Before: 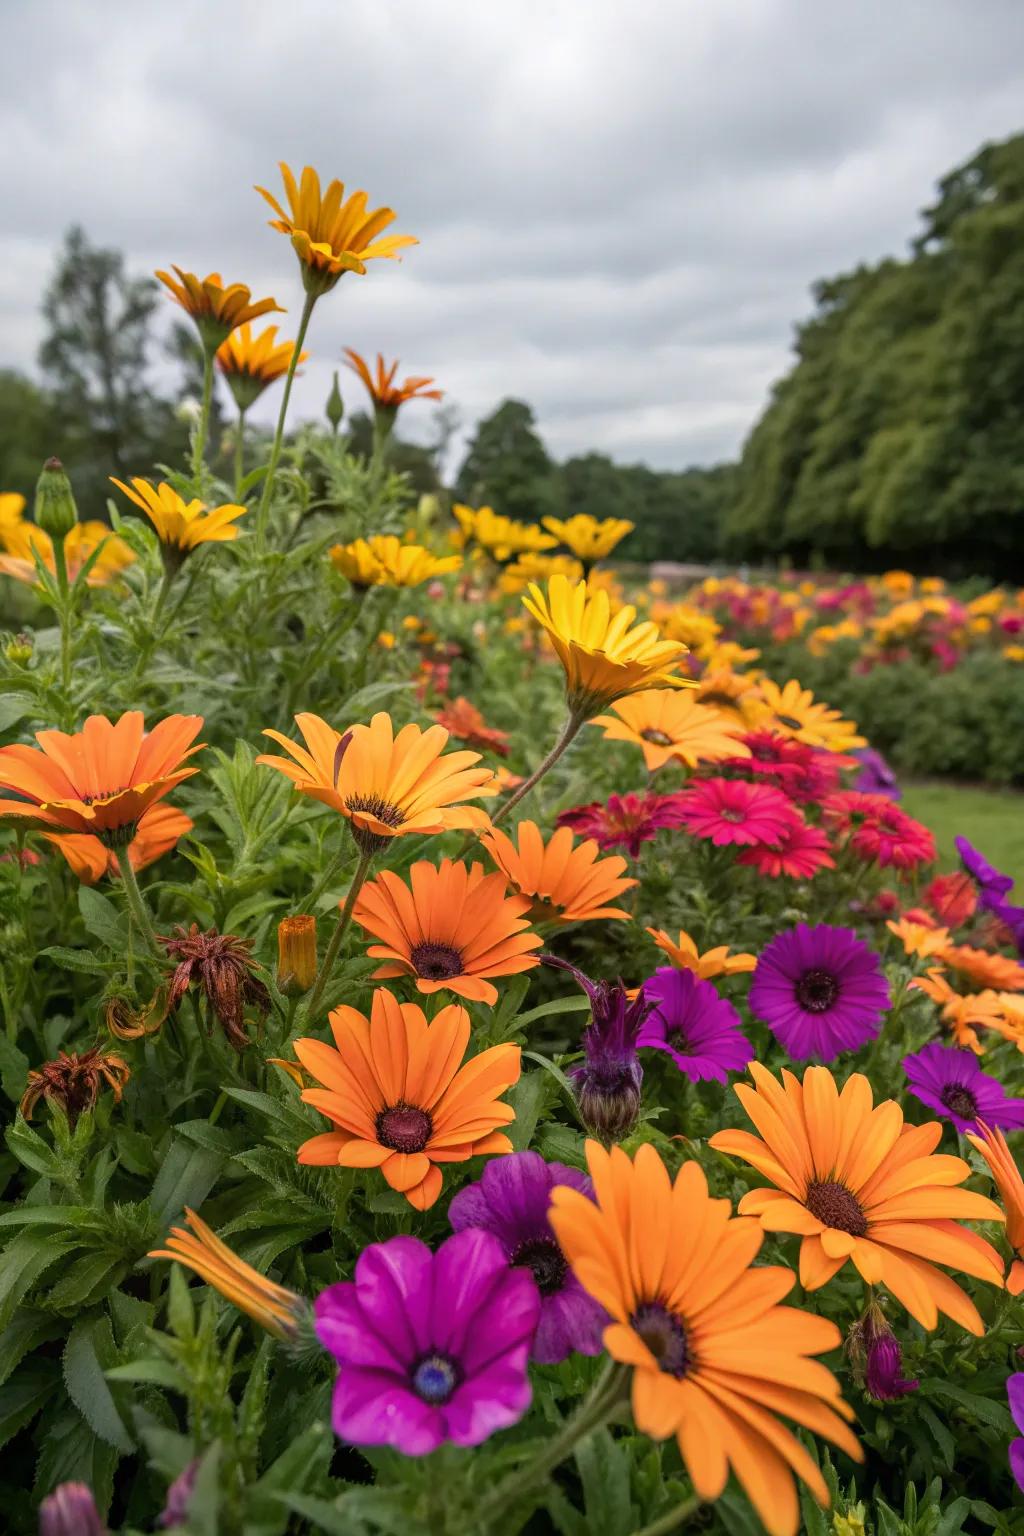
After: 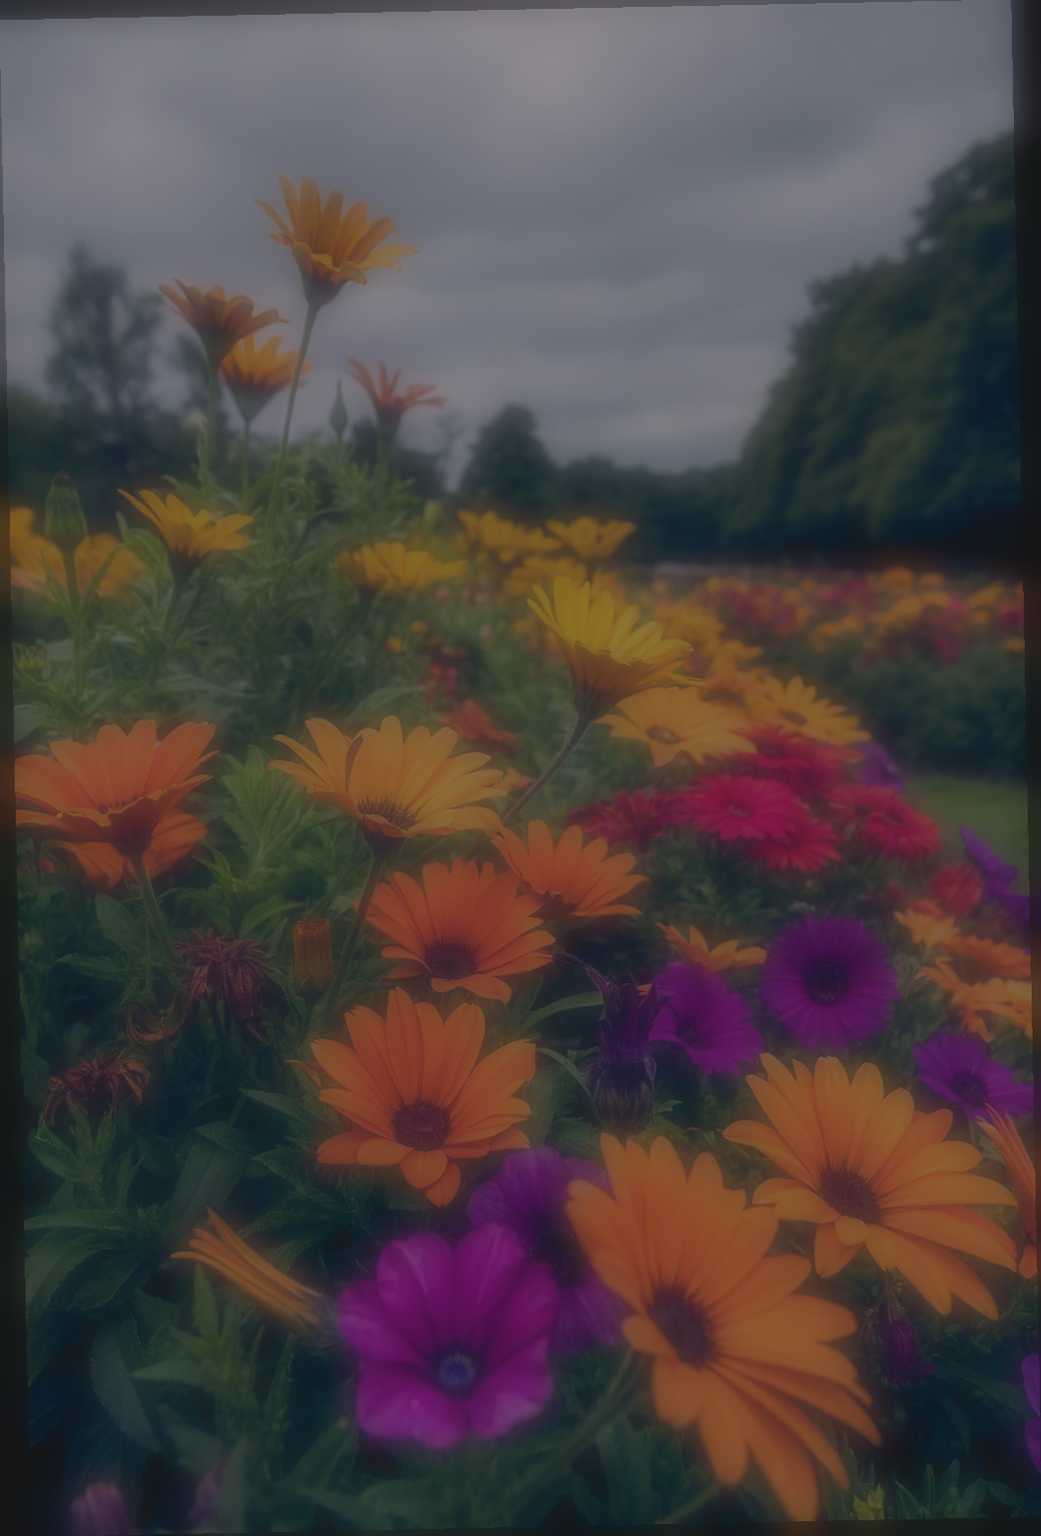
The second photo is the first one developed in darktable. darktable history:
white balance: red 0.983, blue 1.036
exposure: exposure -2.002 EV, compensate highlight preservation false
color balance rgb: shadows lift › hue 87.51°, highlights gain › chroma 3.21%, highlights gain › hue 55.1°, global offset › chroma 0.15%, global offset › hue 253.66°, linear chroma grading › global chroma 0.5%
rotate and perspective: rotation -1.17°, automatic cropping off
contrast brightness saturation: contrast -0.11
soften: on, module defaults
